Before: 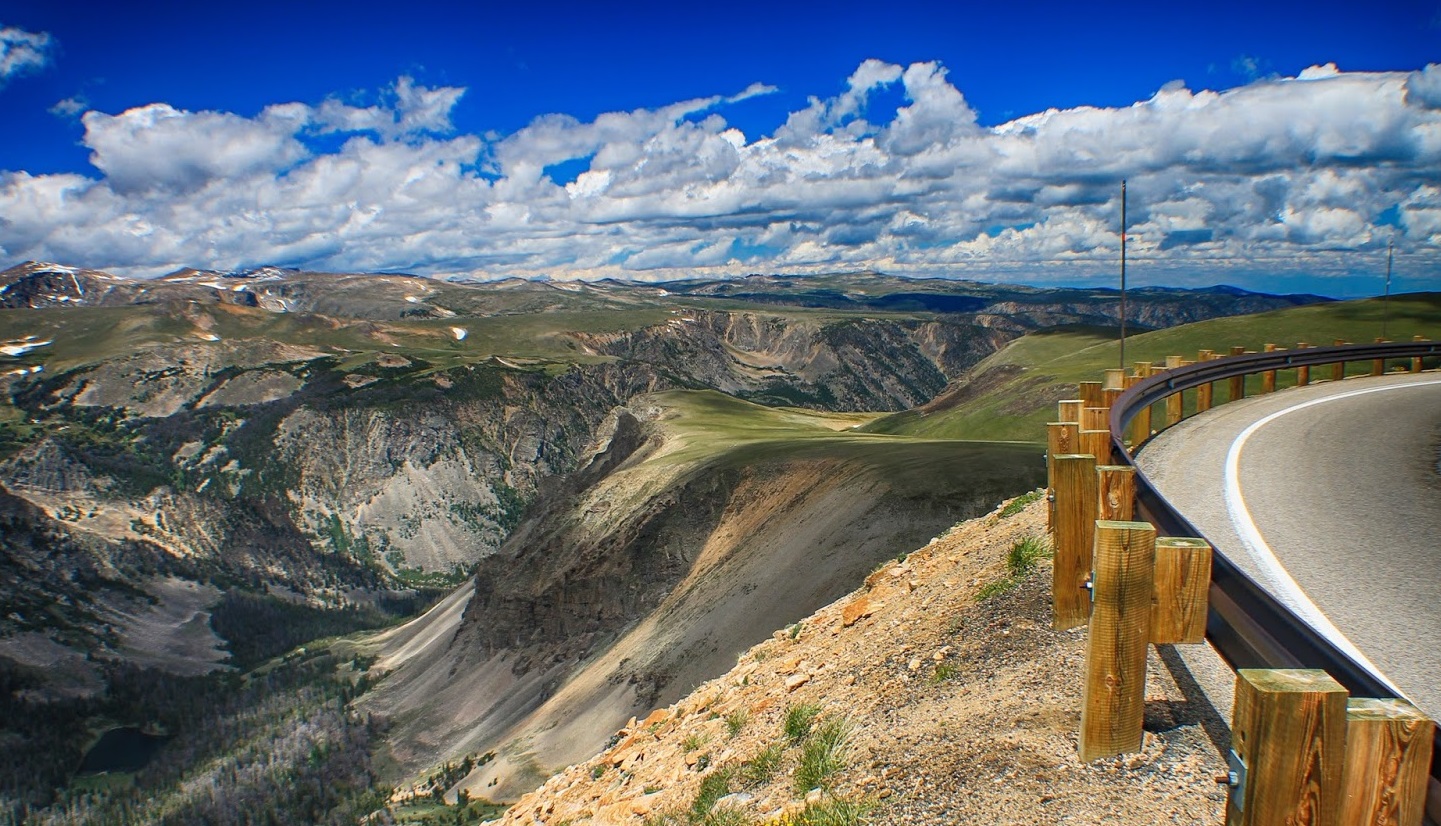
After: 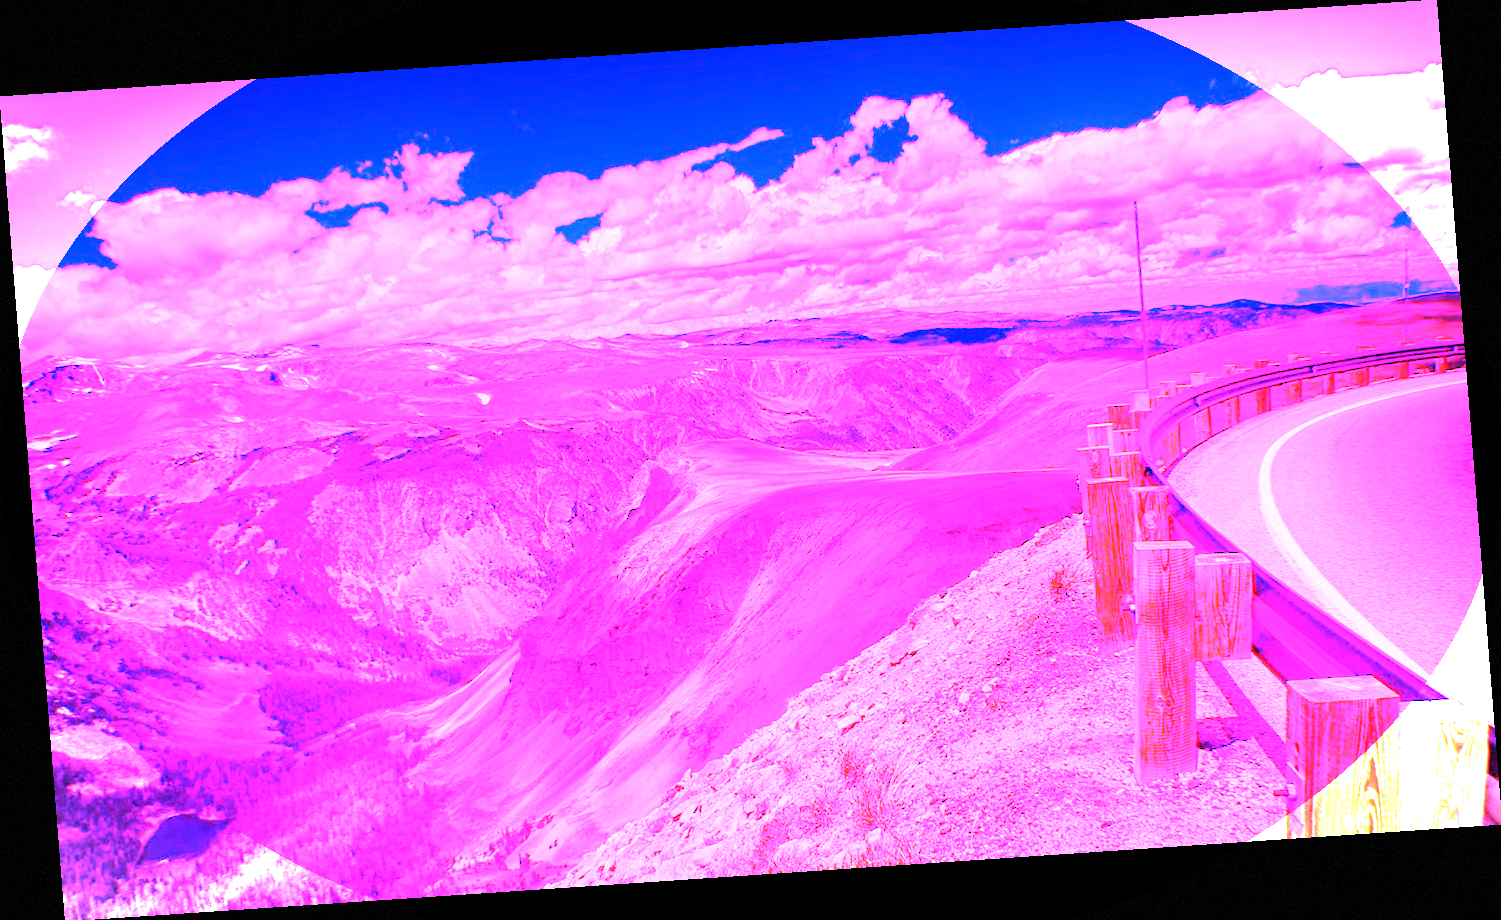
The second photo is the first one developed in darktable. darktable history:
white balance: red 8, blue 8
rotate and perspective: rotation -4.2°, shear 0.006, automatic cropping off
vignetting: fall-off start 100%, brightness -0.406, saturation -0.3, width/height ratio 1.324, dithering 8-bit output, unbound false
